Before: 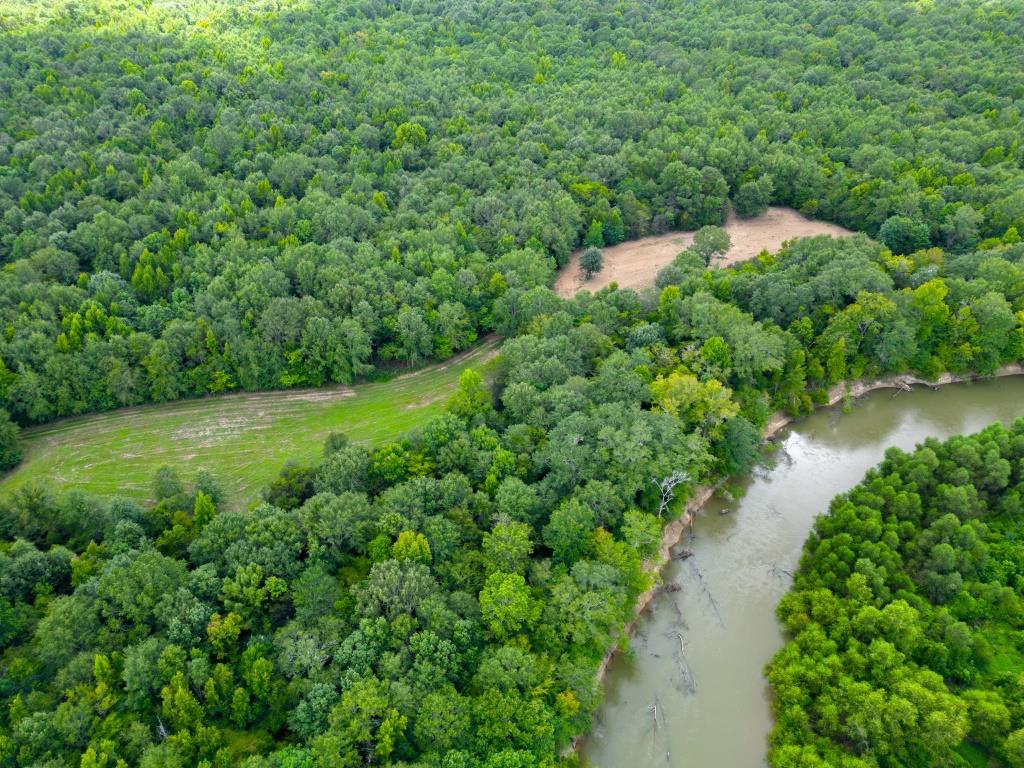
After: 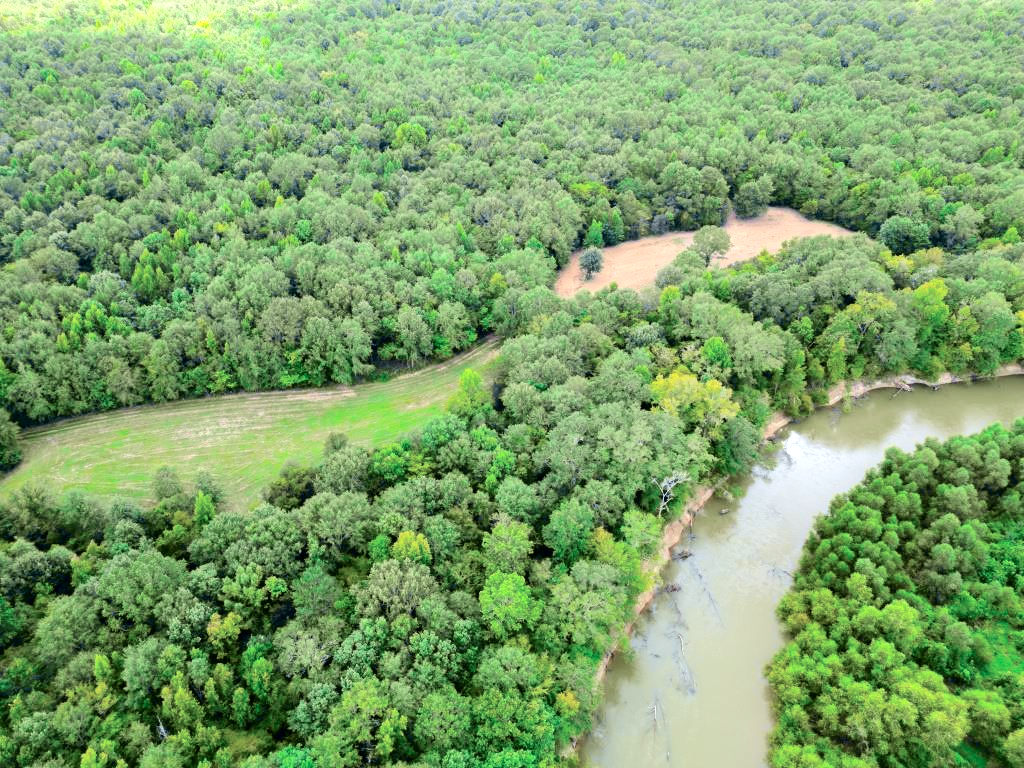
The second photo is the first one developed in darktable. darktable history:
levels: levels [0, 0.492, 0.984]
tone curve: curves: ch0 [(0, 0) (0.049, 0.01) (0.154, 0.081) (0.491, 0.56) (0.739, 0.794) (0.992, 0.937)]; ch1 [(0, 0) (0.172, 0.123) (0.317, 0.272) (0.401, 0.422) (0.499, 0.497) (0.531, 0.54) (0.615, 0.603) (0.741, 0.783) (1, 1)]; ch2 [(0, 0) (0.411, 0.424) (0.462, 0.464) (0.502, 0.489) (0.544, 0.551) (0.686, 0.638) (1, 1)], color space Lab, independent channels, preserve colors none
exposure: exposure 0.556 EV, compensate highlight preservation false
